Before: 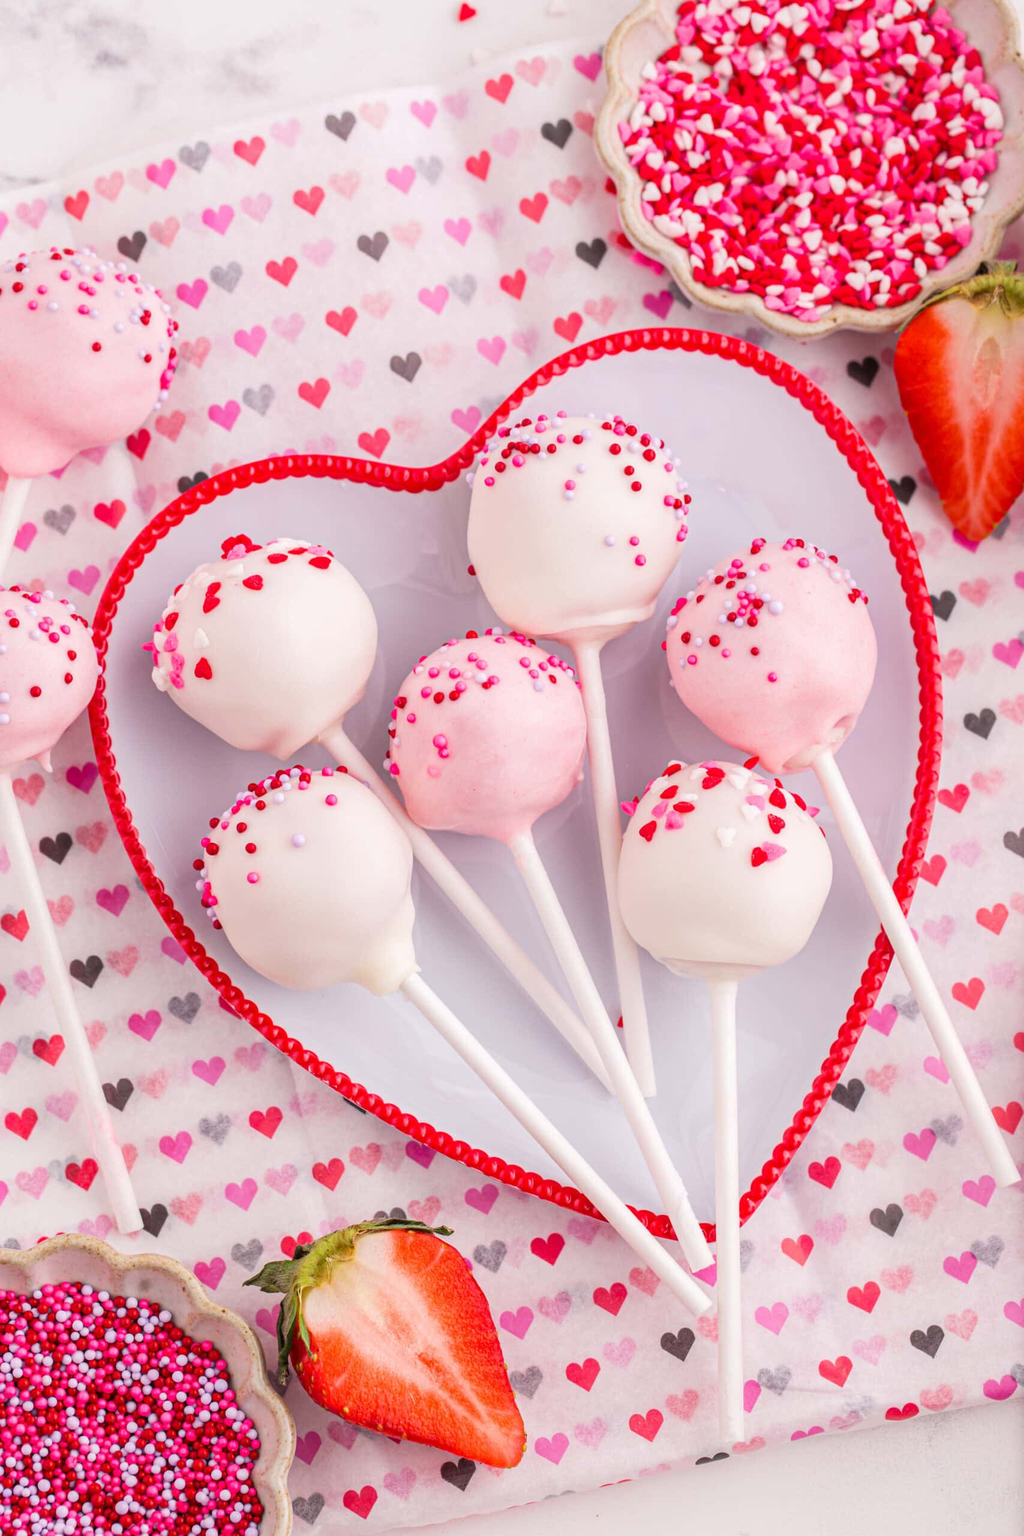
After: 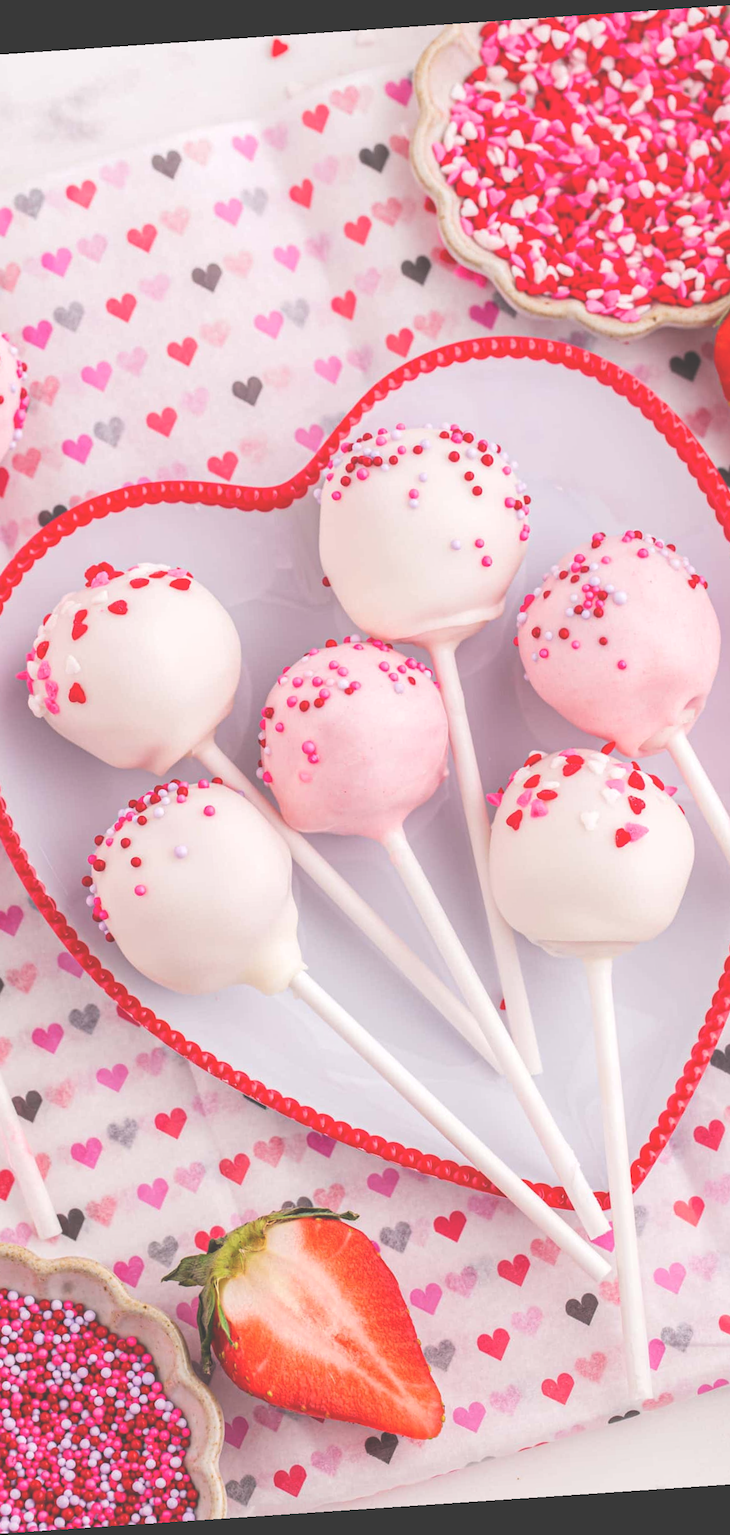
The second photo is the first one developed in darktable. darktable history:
crop: left 15.419%, right 17.914%
rotate and perspective: rotation -4.2°, shear 0.006, automatic cropping off
exposure: black level correction -0.041, exposure 0.064 EV, compensate highlight preservation false
